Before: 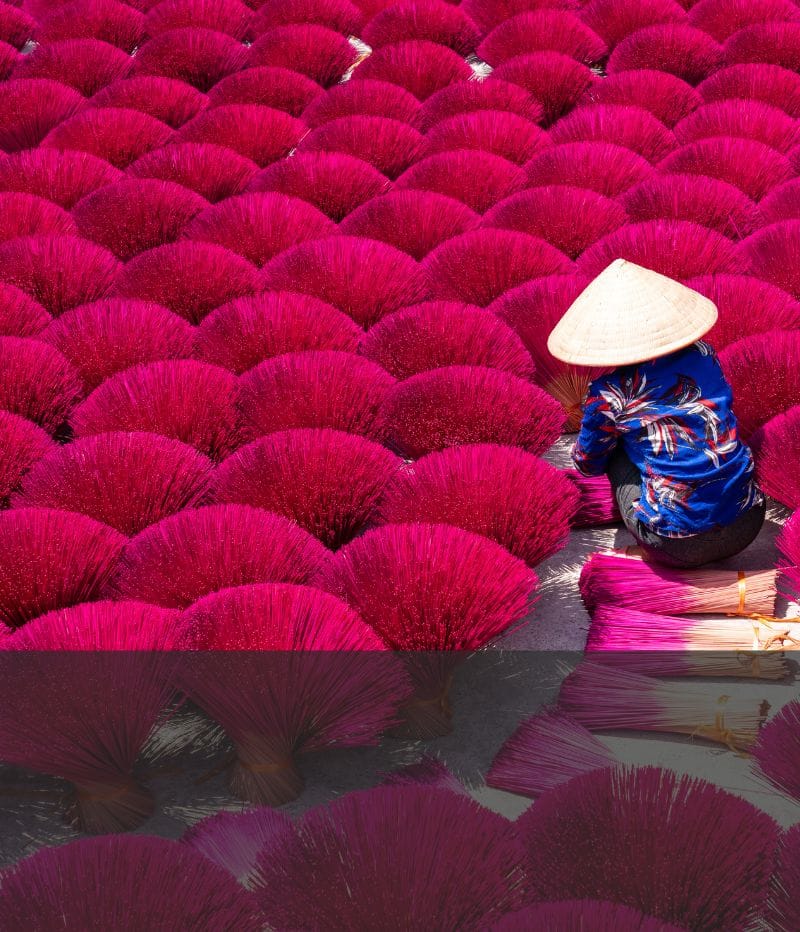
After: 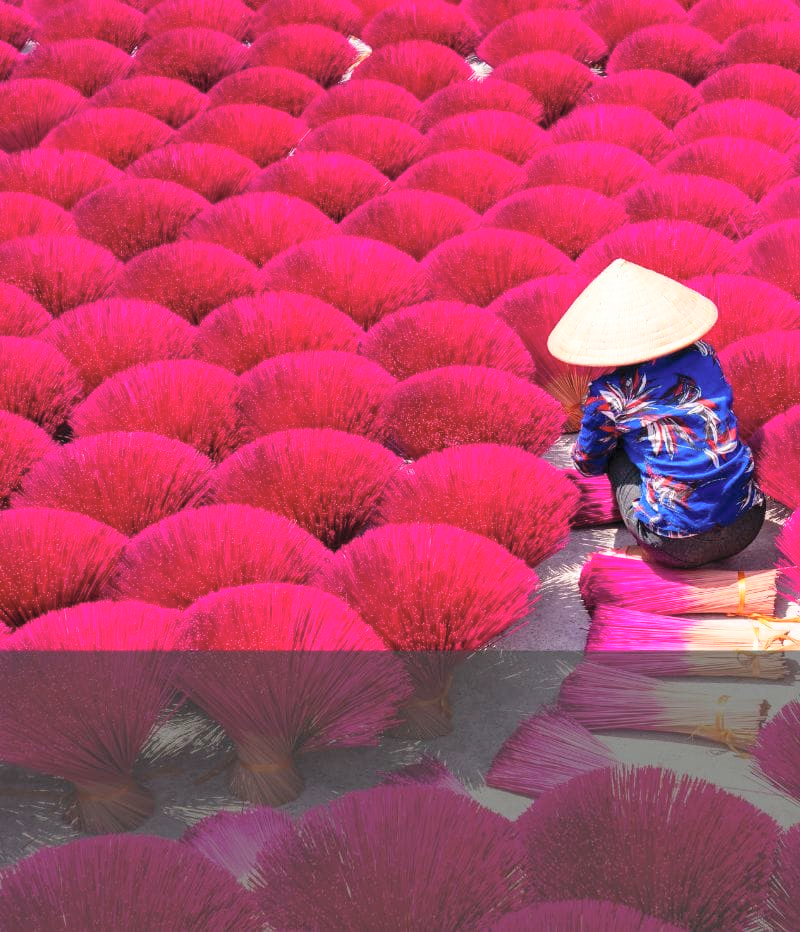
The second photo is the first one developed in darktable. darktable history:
contrast brightness saturation: contrast 0.099, brightness 0.307, saturation 0.141
